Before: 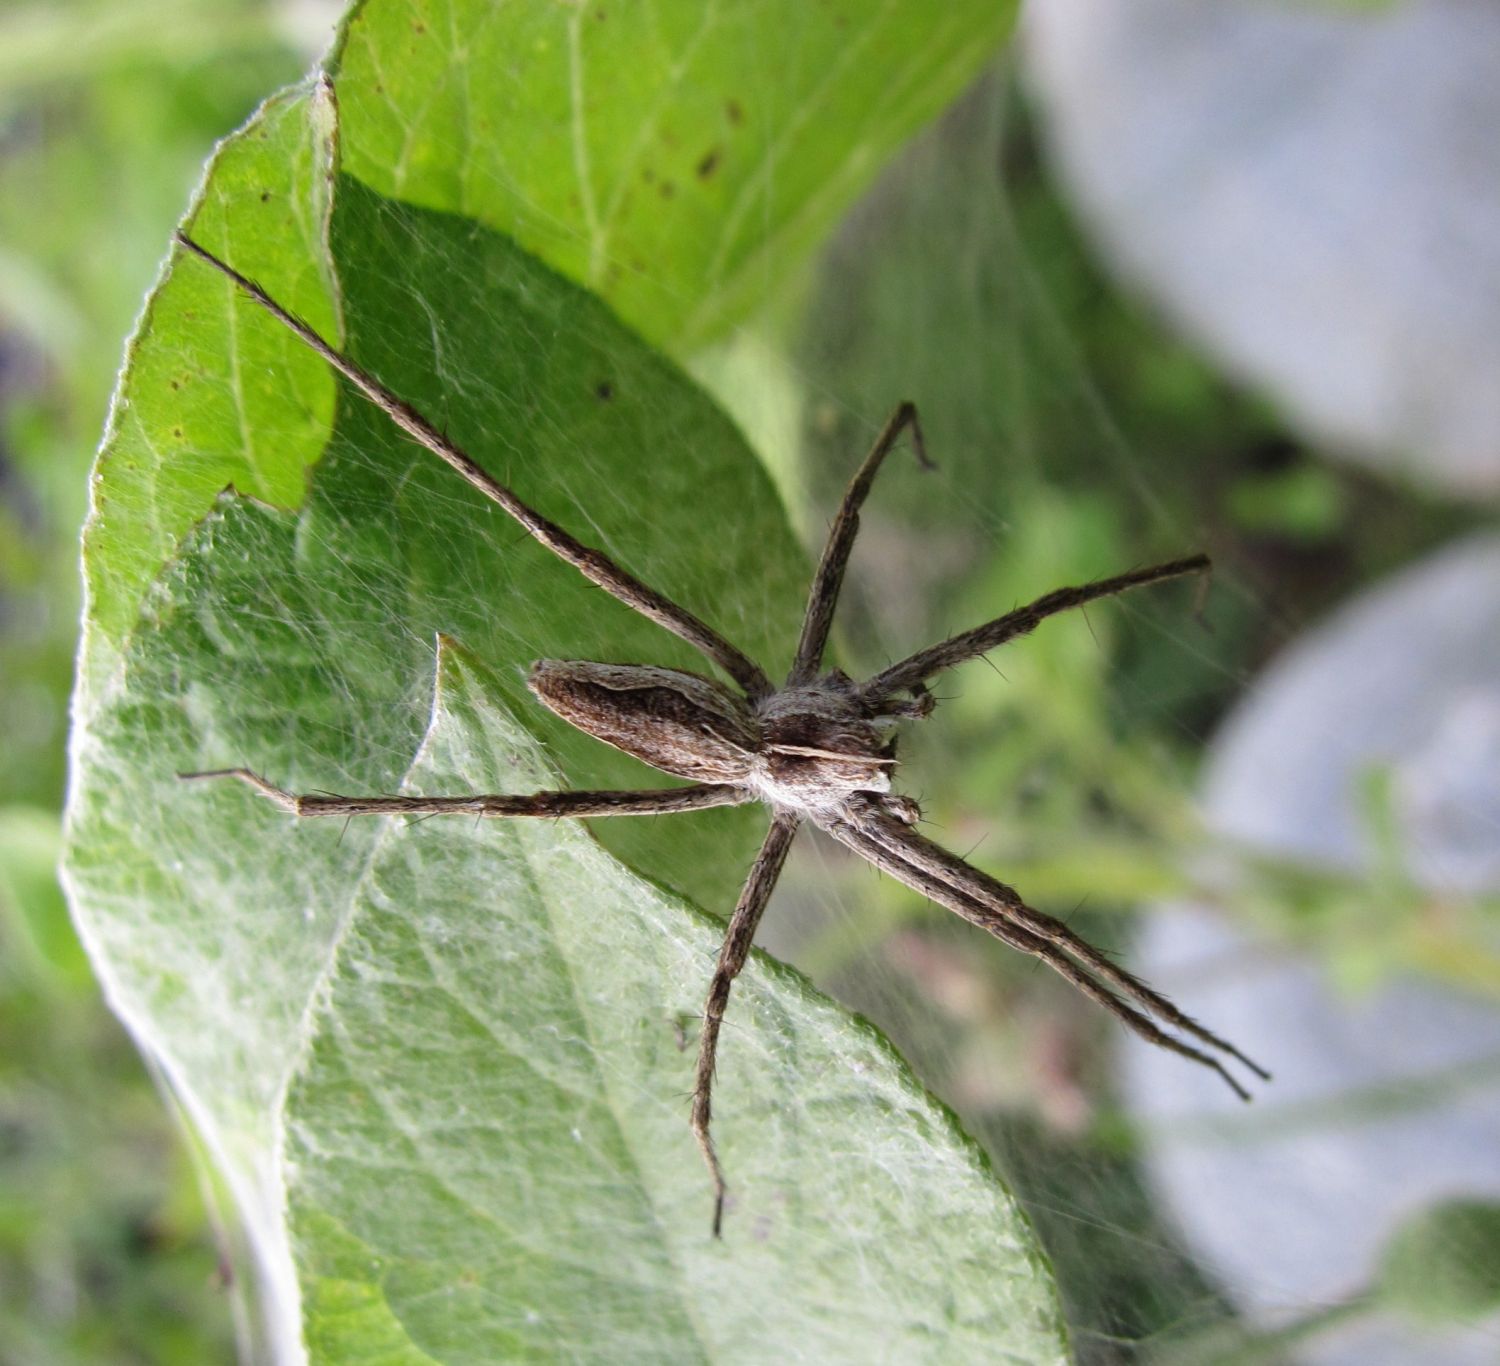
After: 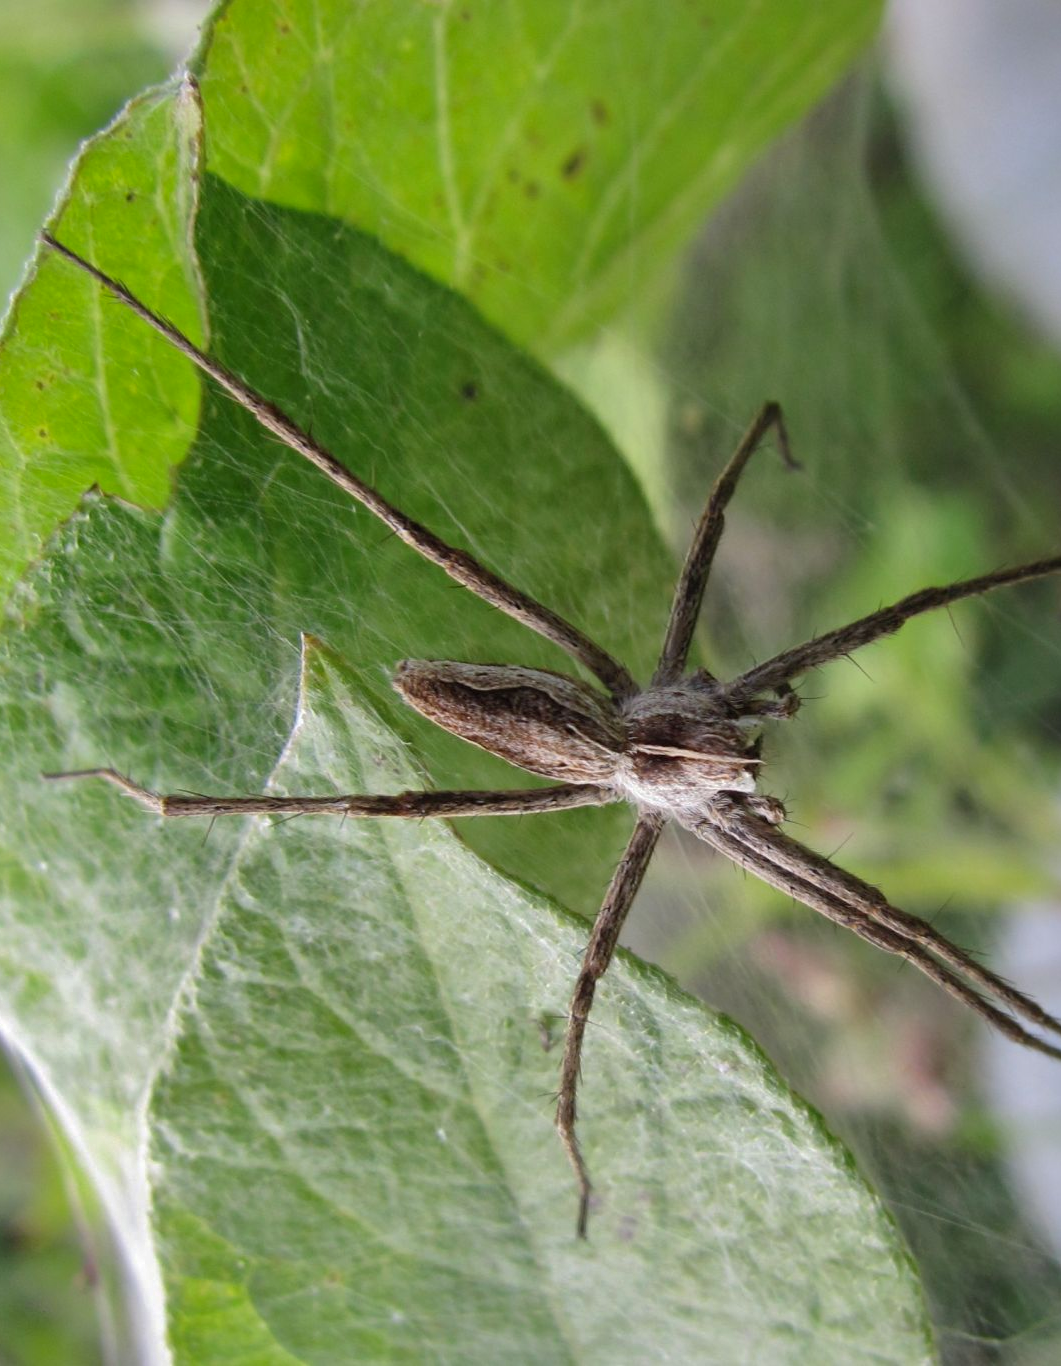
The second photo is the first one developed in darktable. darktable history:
crop and rotate: left 9.061%, right 20.142%
shadows and highlights: shadows 40, highlights -60
